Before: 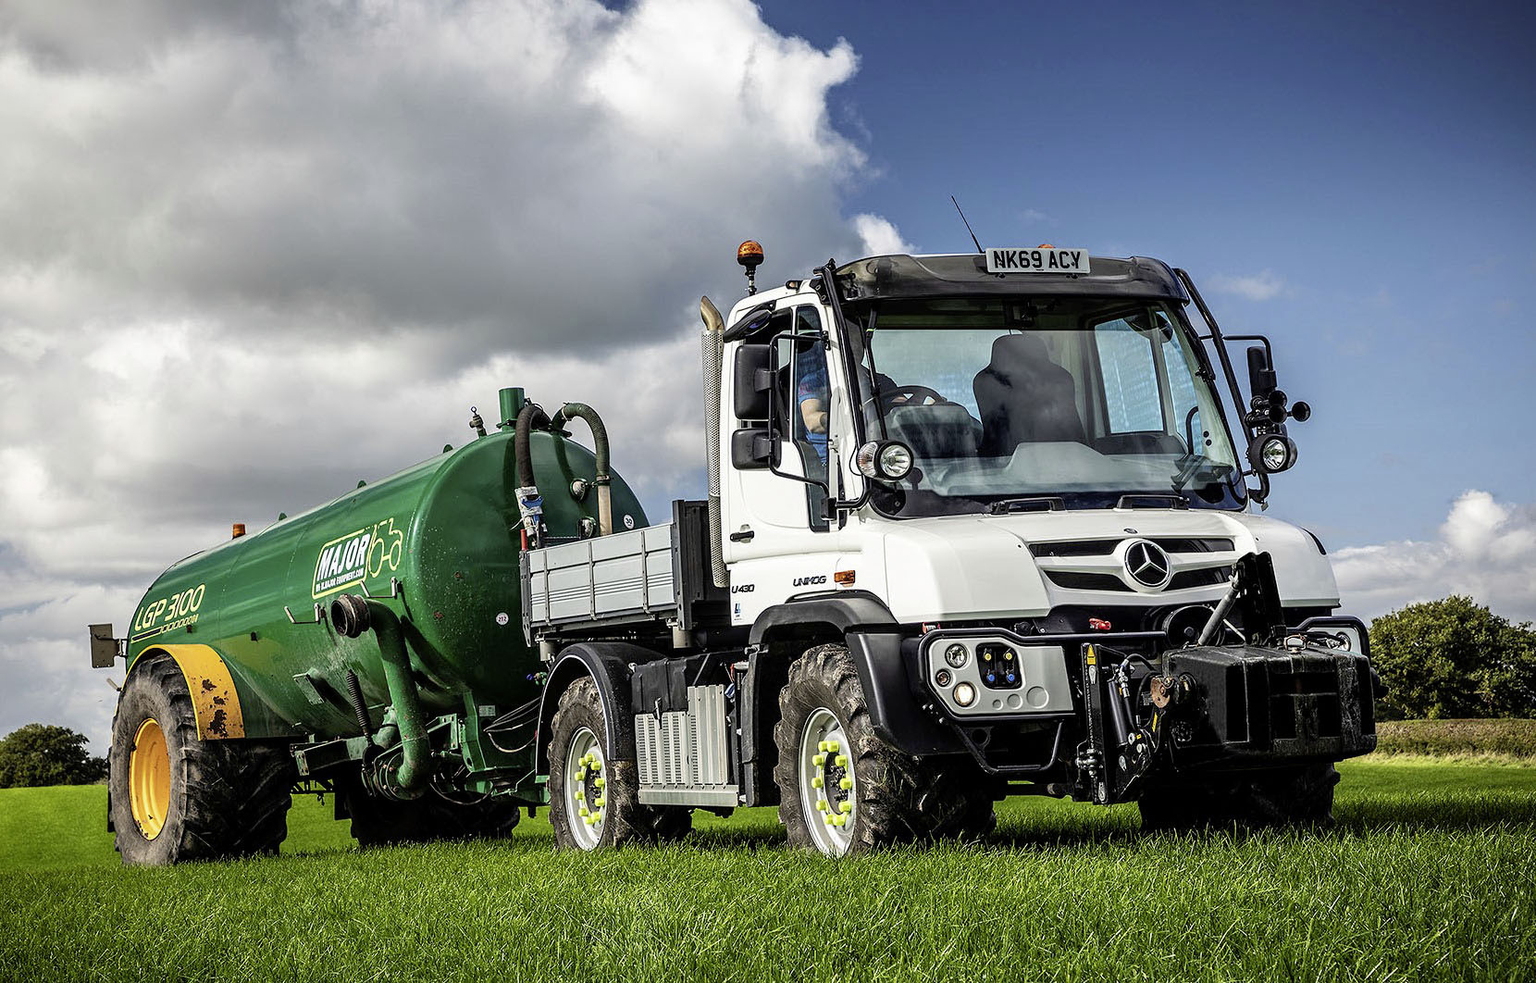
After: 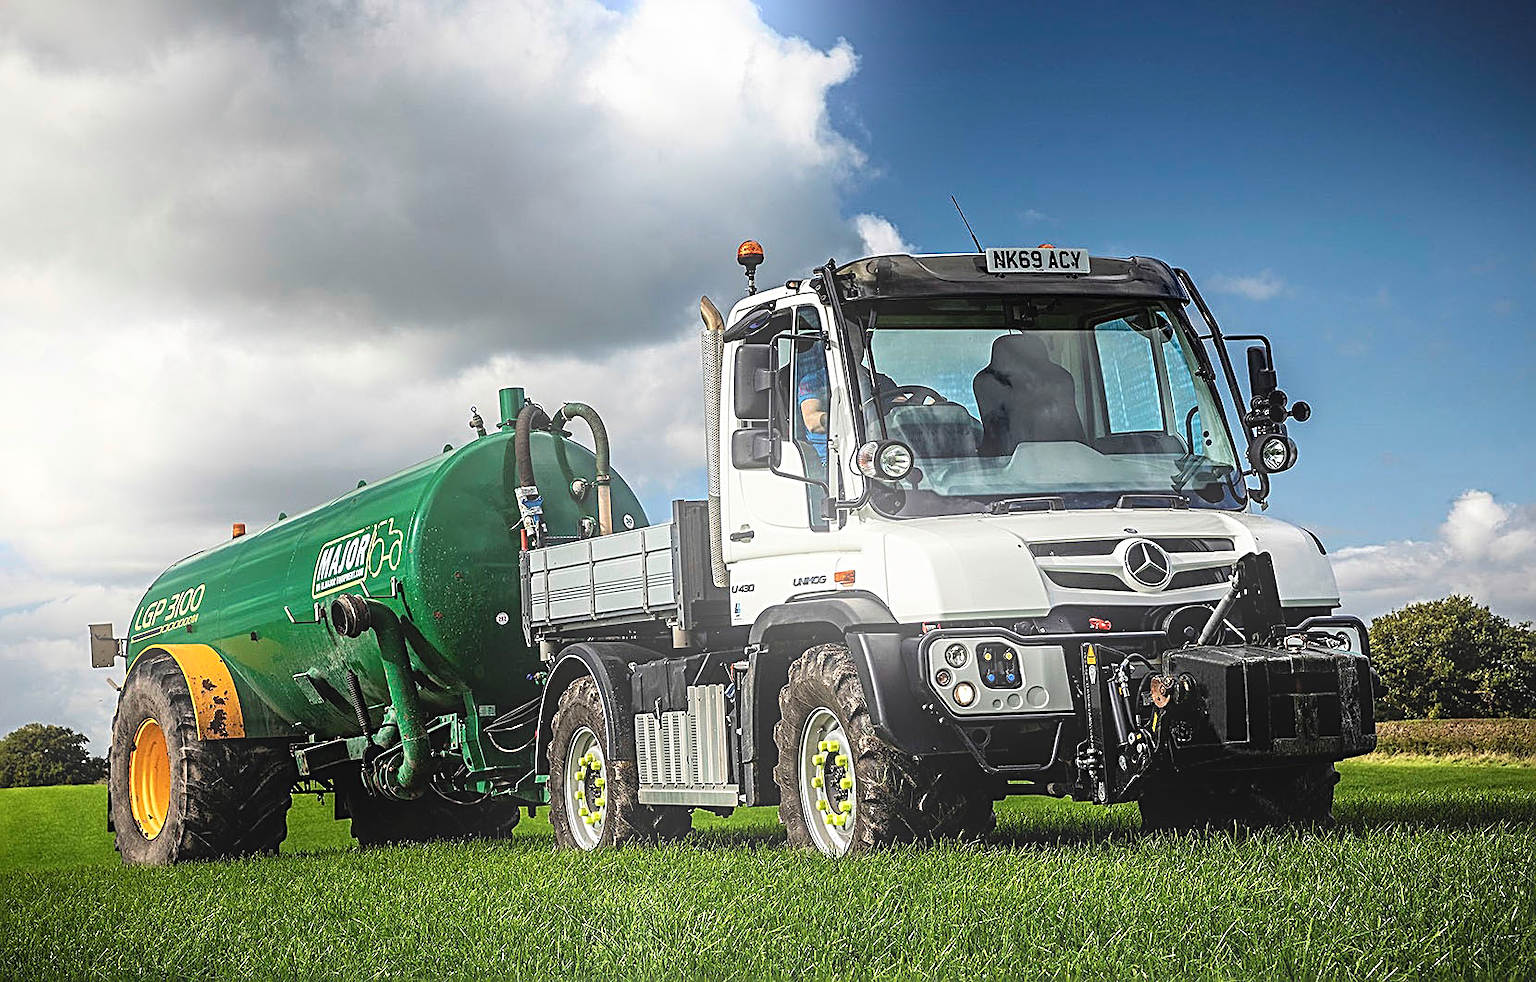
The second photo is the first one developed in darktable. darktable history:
sharpen: radius 2.676, amount 0.669
bloom: on, module defaults
